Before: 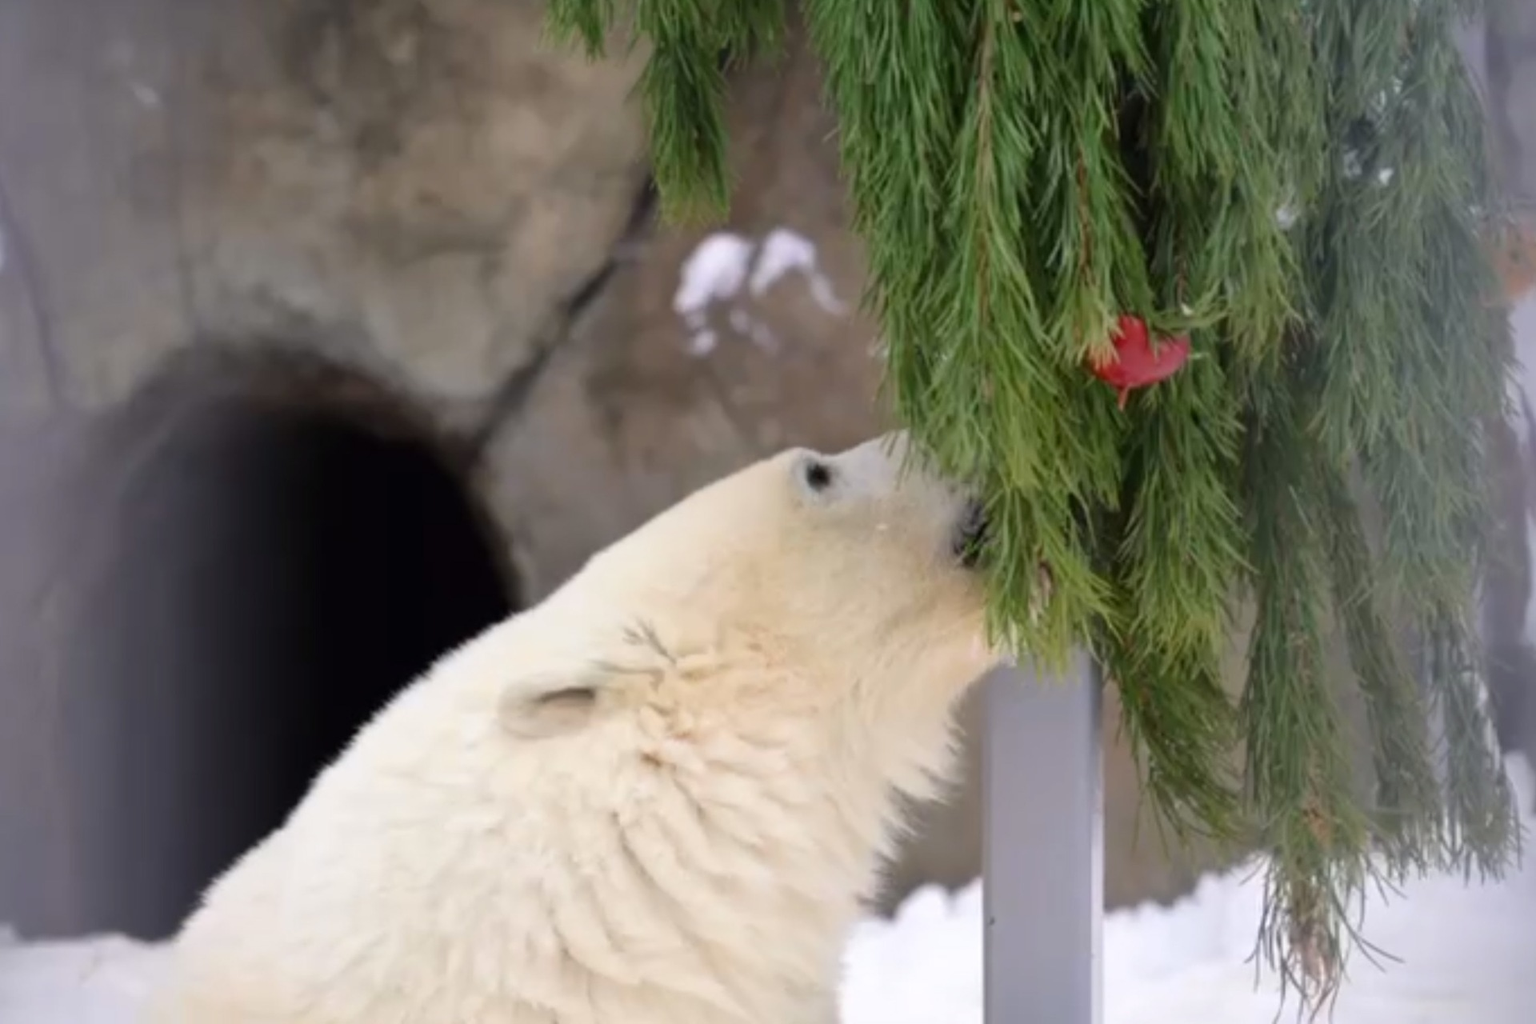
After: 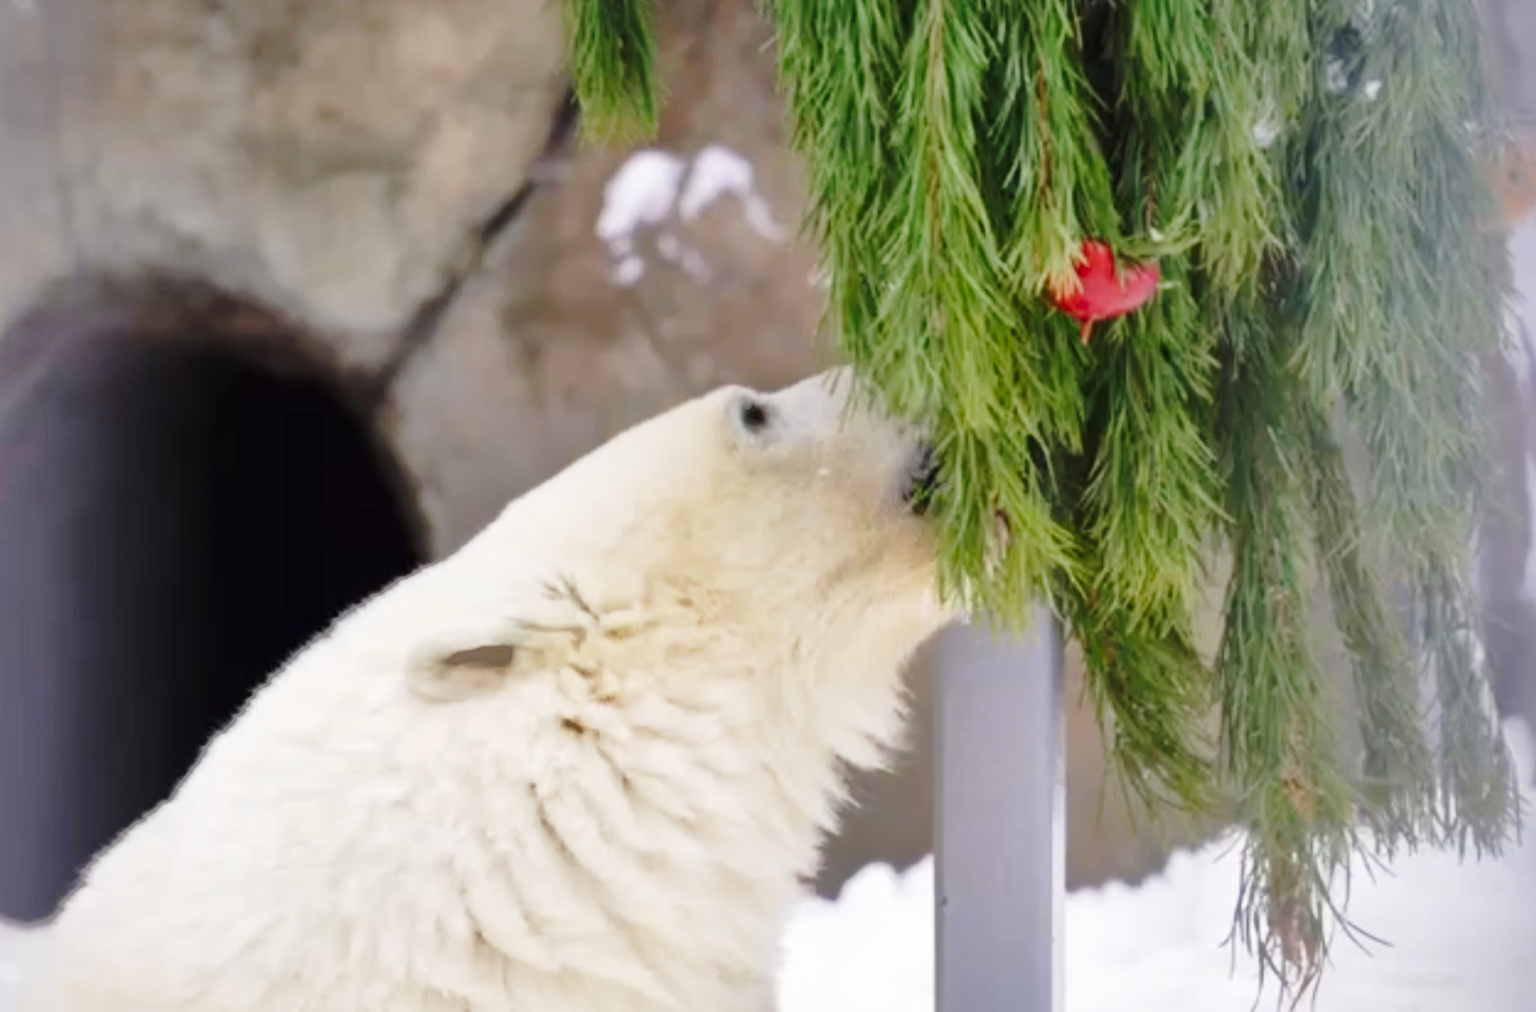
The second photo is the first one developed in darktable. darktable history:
base curve: curves: ch0 [(0, 0) (0.028, 0.03) (0.121, 0.232) (0.46, 0.748) (0.859, 0.968) (1, 1)], preserve colors none
crop and rotate: left 8.262%, top 9.226%
shadows and highlights: shadows 40, highlights -60
